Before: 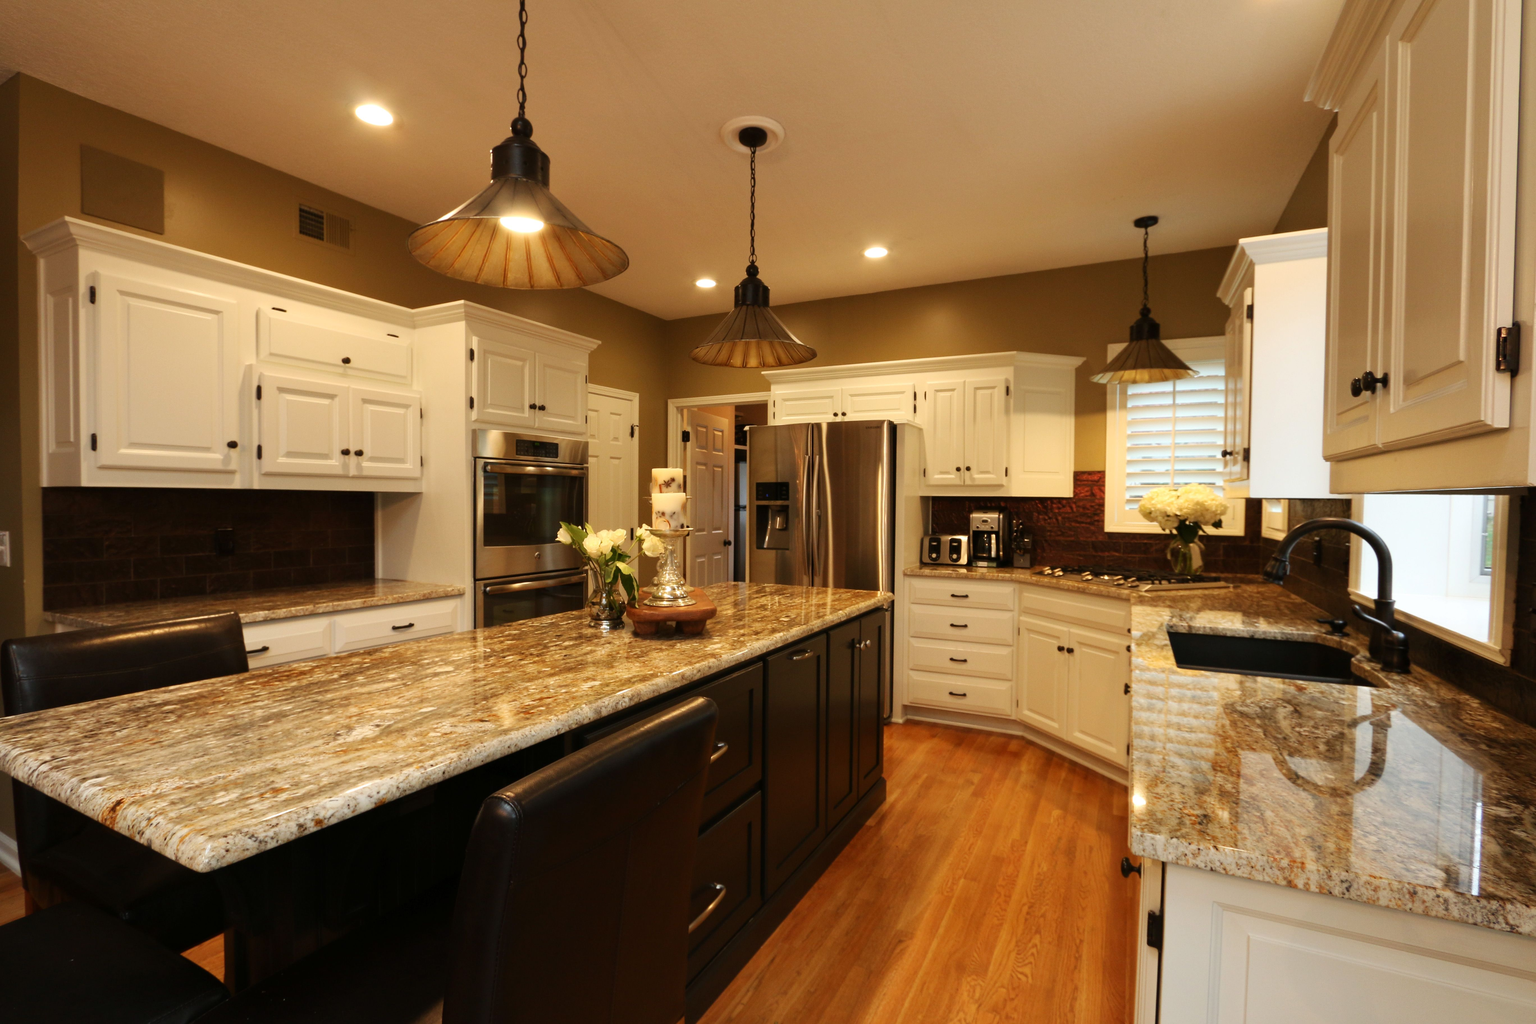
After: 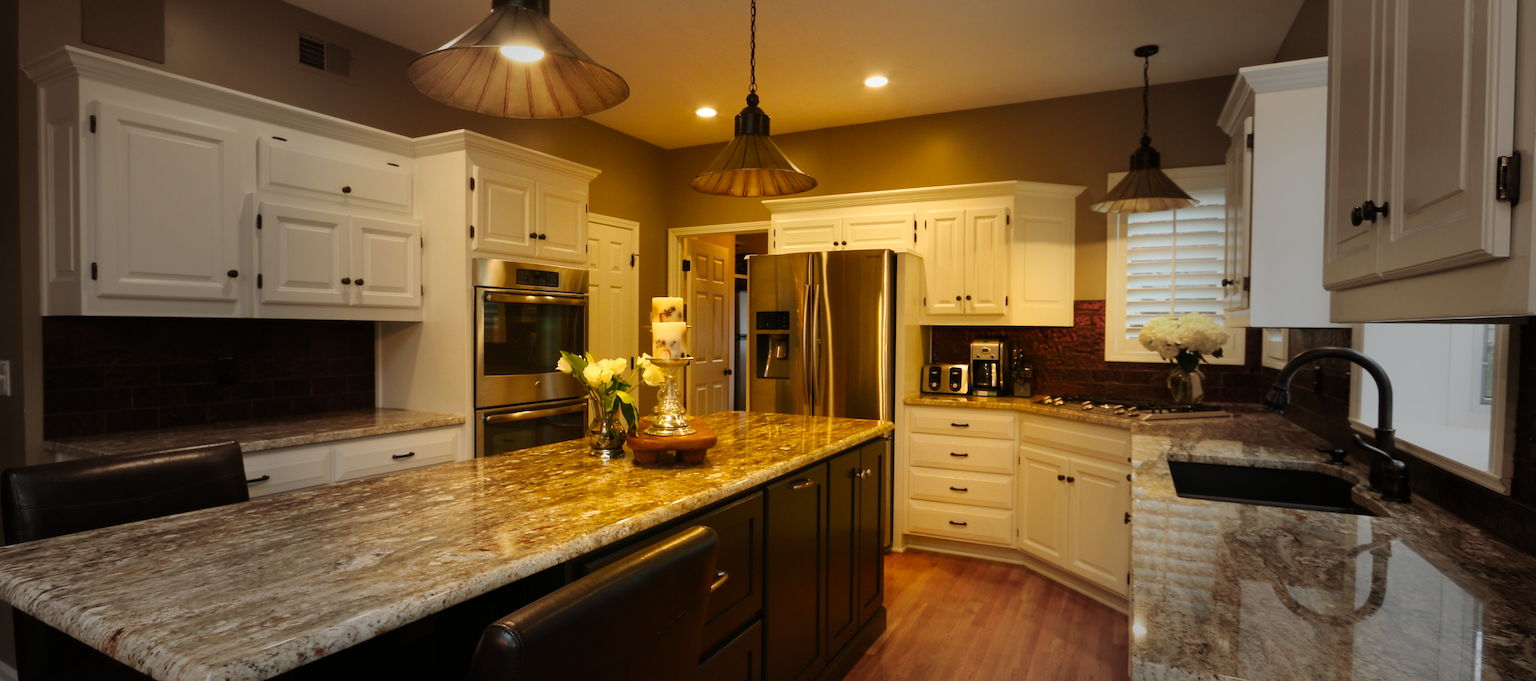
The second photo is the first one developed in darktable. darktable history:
crop: top 16.727%, bottom 16.727%
color balance rgb: perceptual saturation grading › global saturation 34.05%, global vibrance 5.56%
vignetting: fall-off start 31.28%, fall-off radius 34.64%, brightness -0.575
